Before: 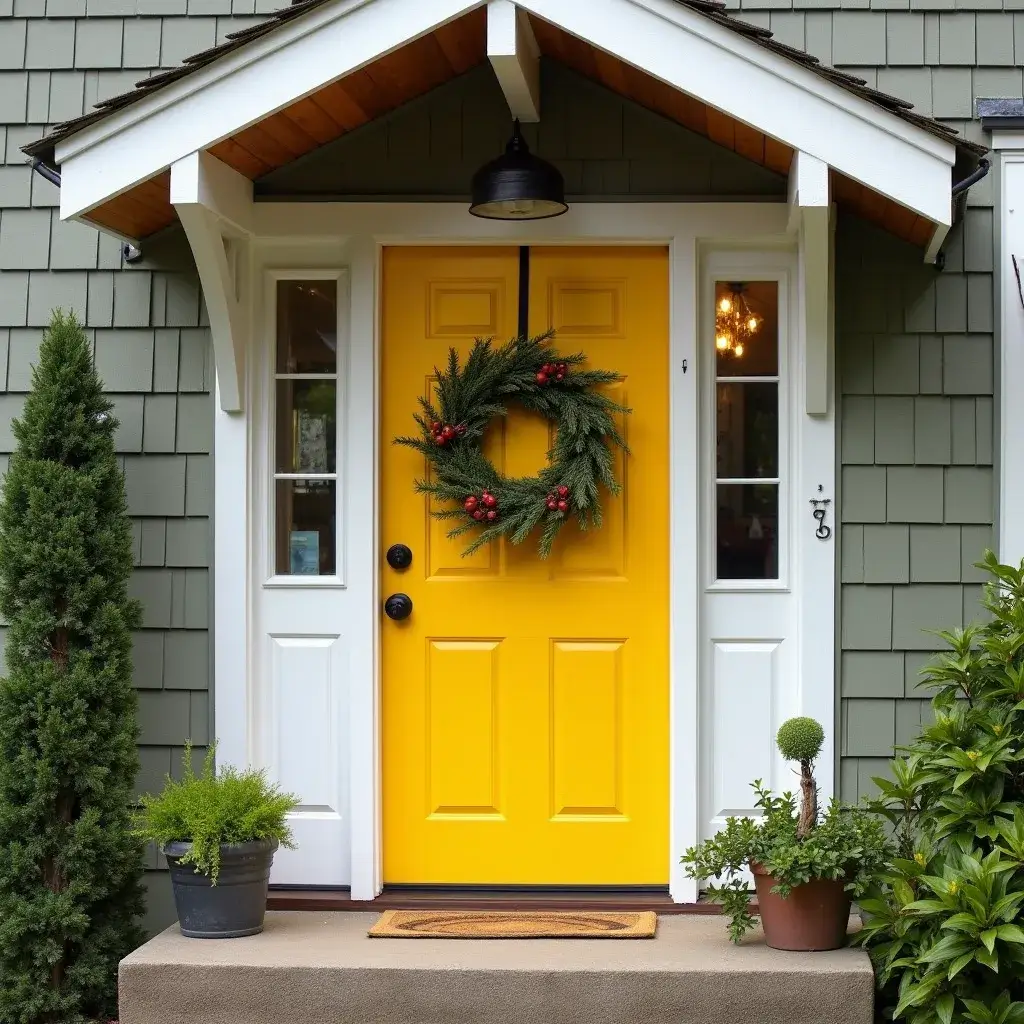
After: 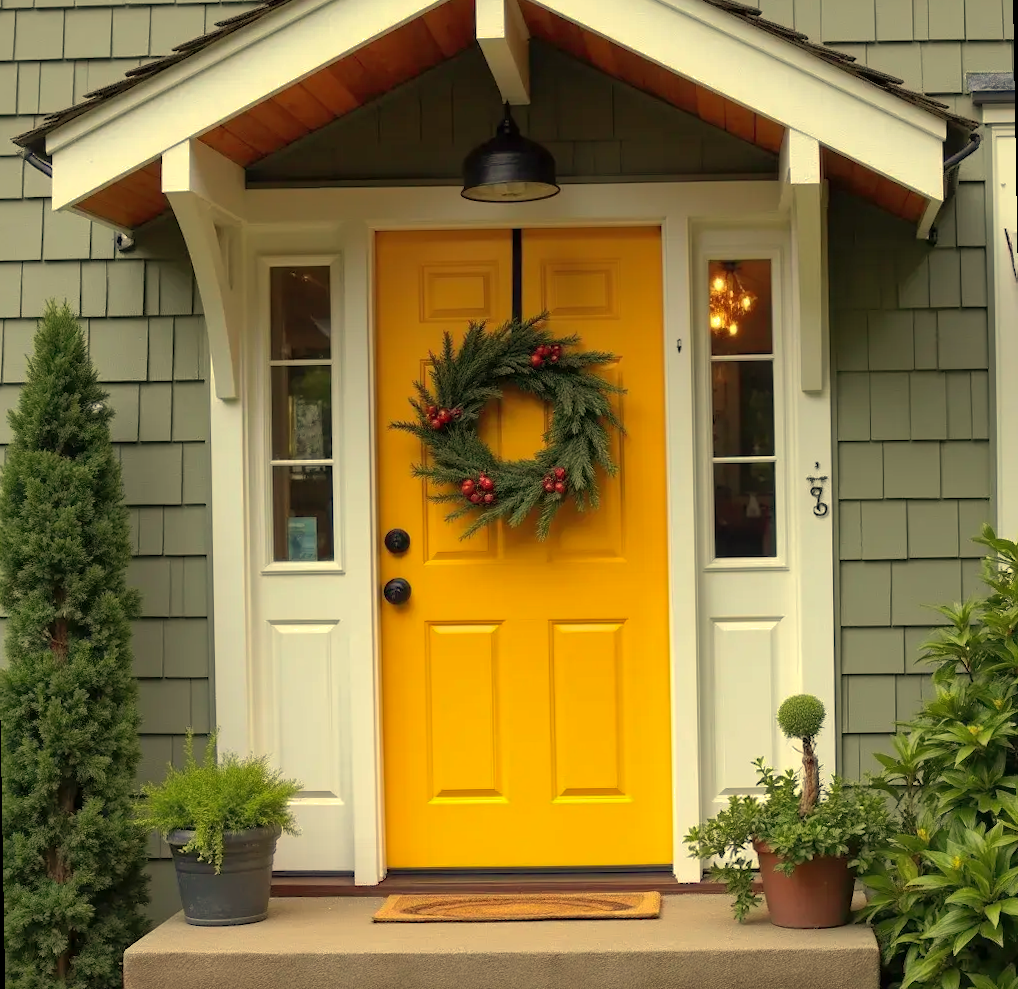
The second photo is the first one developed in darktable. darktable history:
rotate and perspective: rotation -1°, crop left 0.011, crop right 0.989, crop top 0.025, crop bottom 0.975
white balance: red 1.08, blue 0.791
shadows and highlights: on, module defaults
